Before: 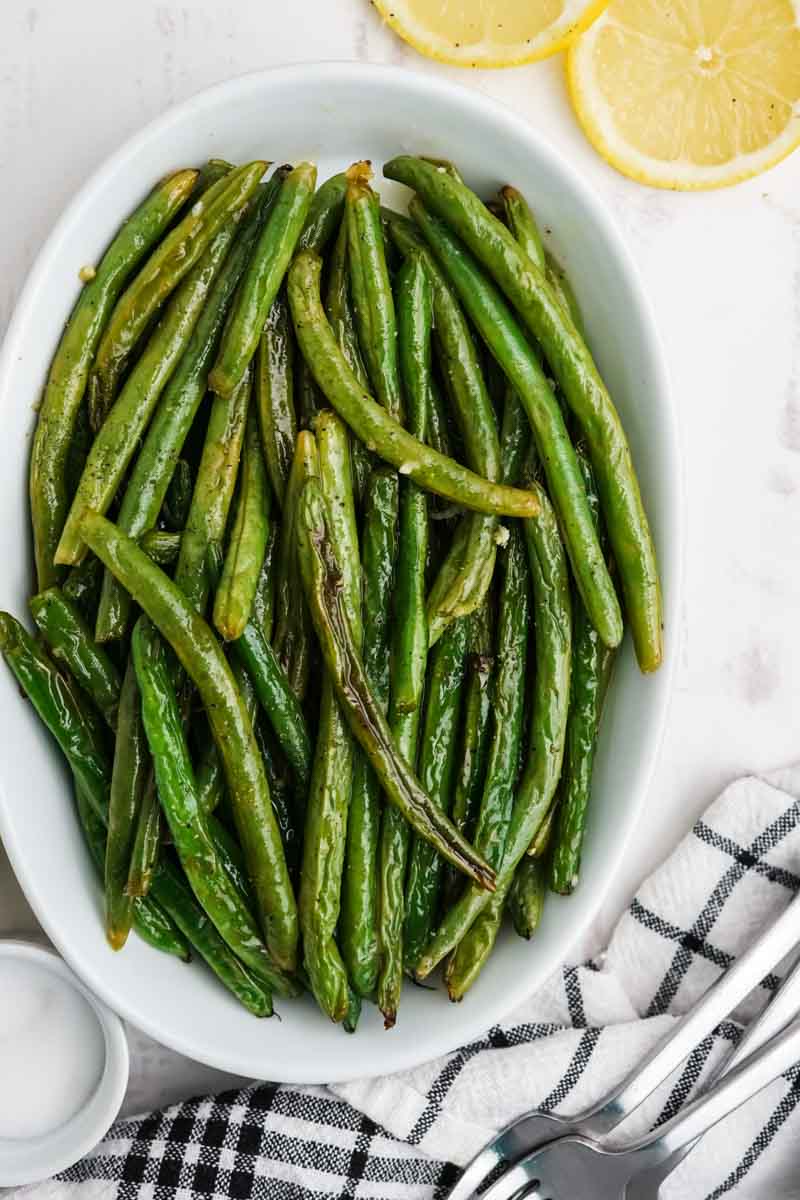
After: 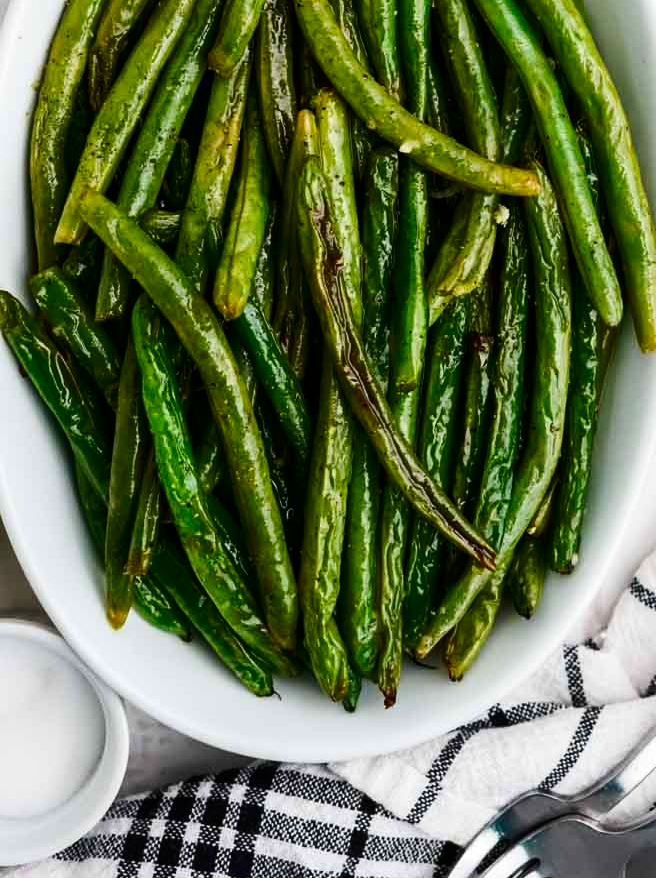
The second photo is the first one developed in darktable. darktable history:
crop: top 26.753%, right 17.99%
shadows and highlights: radius 92.51, shadows -14.71, white point adjustment 0.264, highlights 32.41, compress 48.59%, soften with gaussian
contrast brightness saturation: contrast 0.186, brightness -0.104, saturation 0.211
